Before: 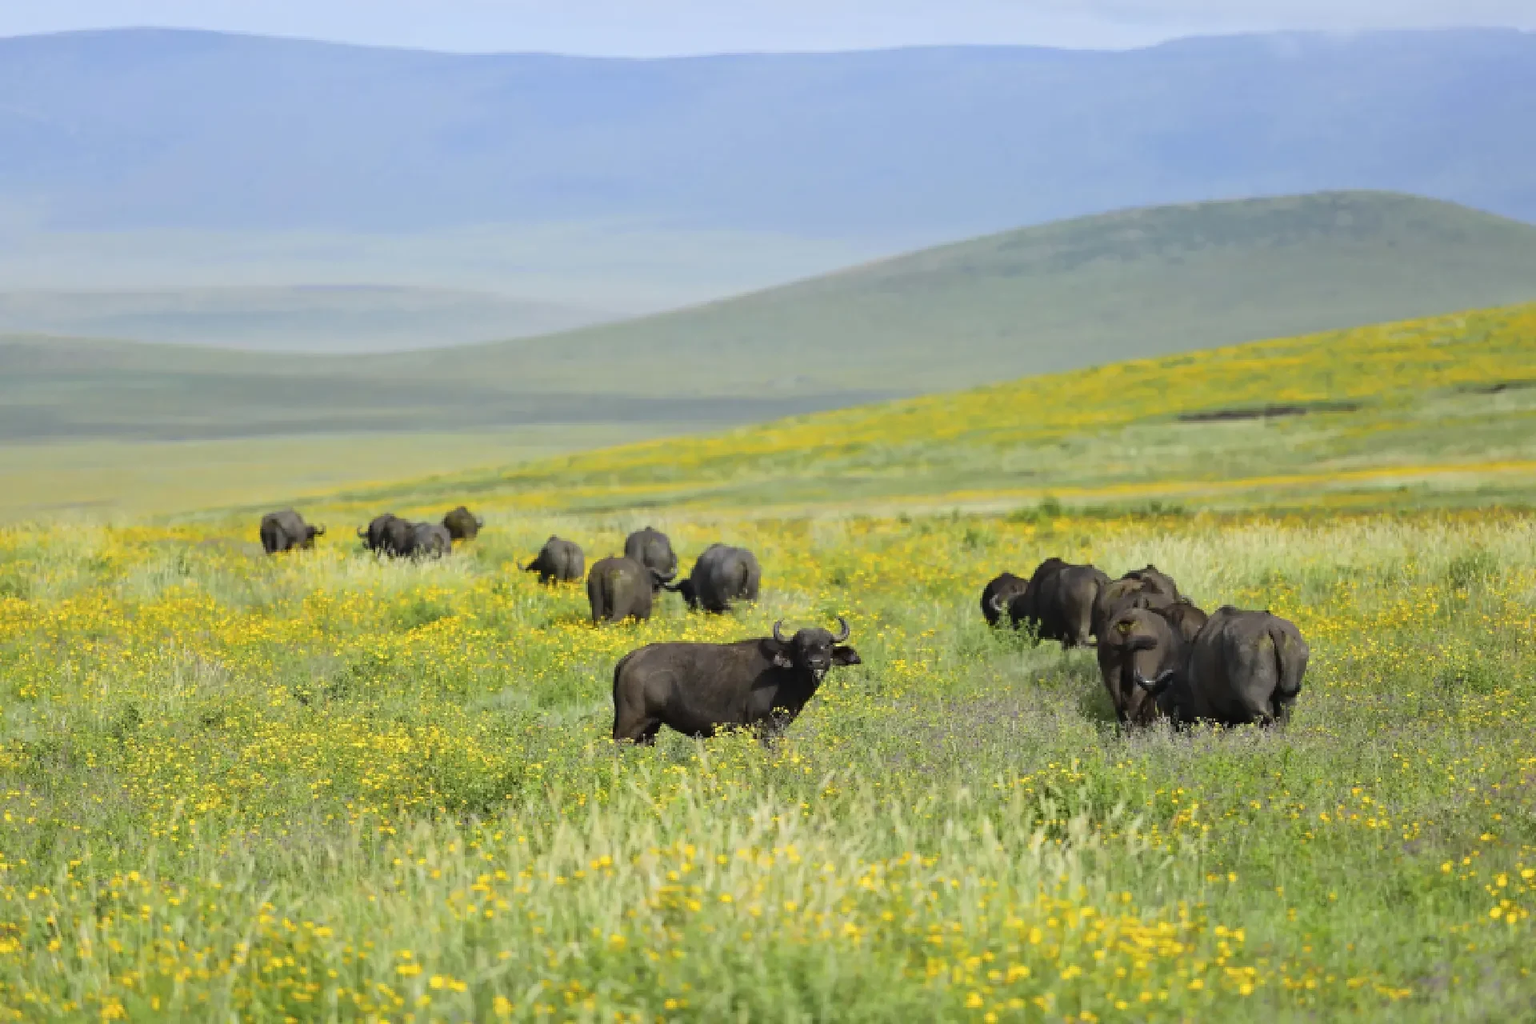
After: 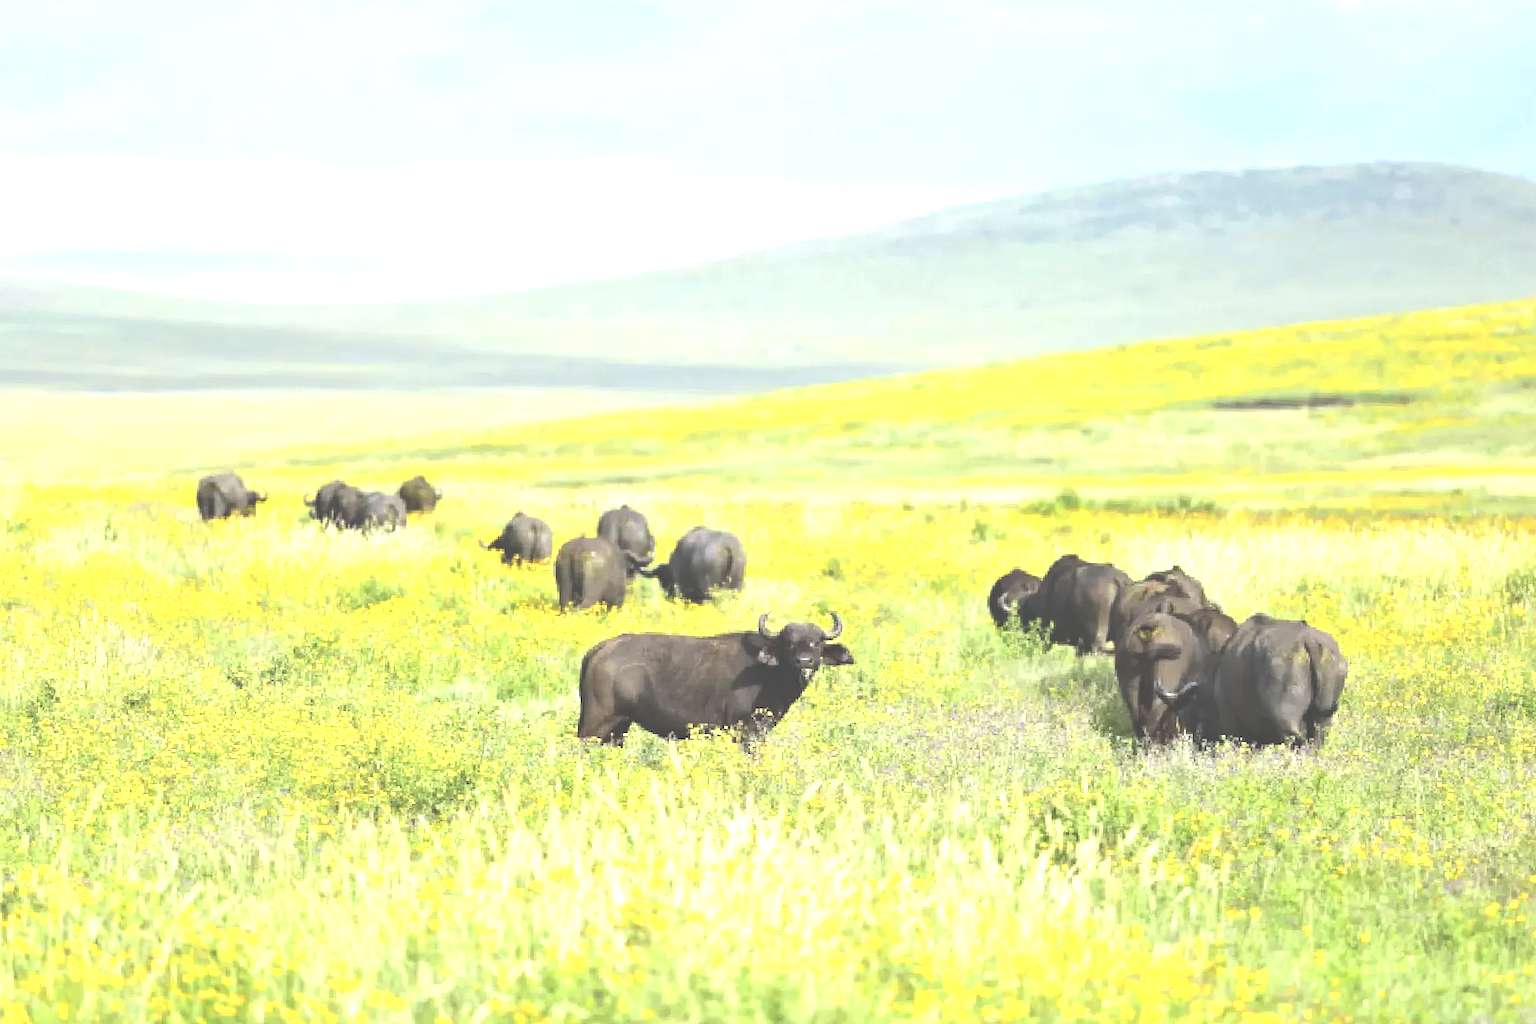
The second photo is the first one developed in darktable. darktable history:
exposure: black level correction -0.023, exposure 1.397 EV, compensate highlight preservation false
crop and rotate: angle -1.96°, left 3.097%, top 4.154%, right 1.586%, bottom 0.529%
